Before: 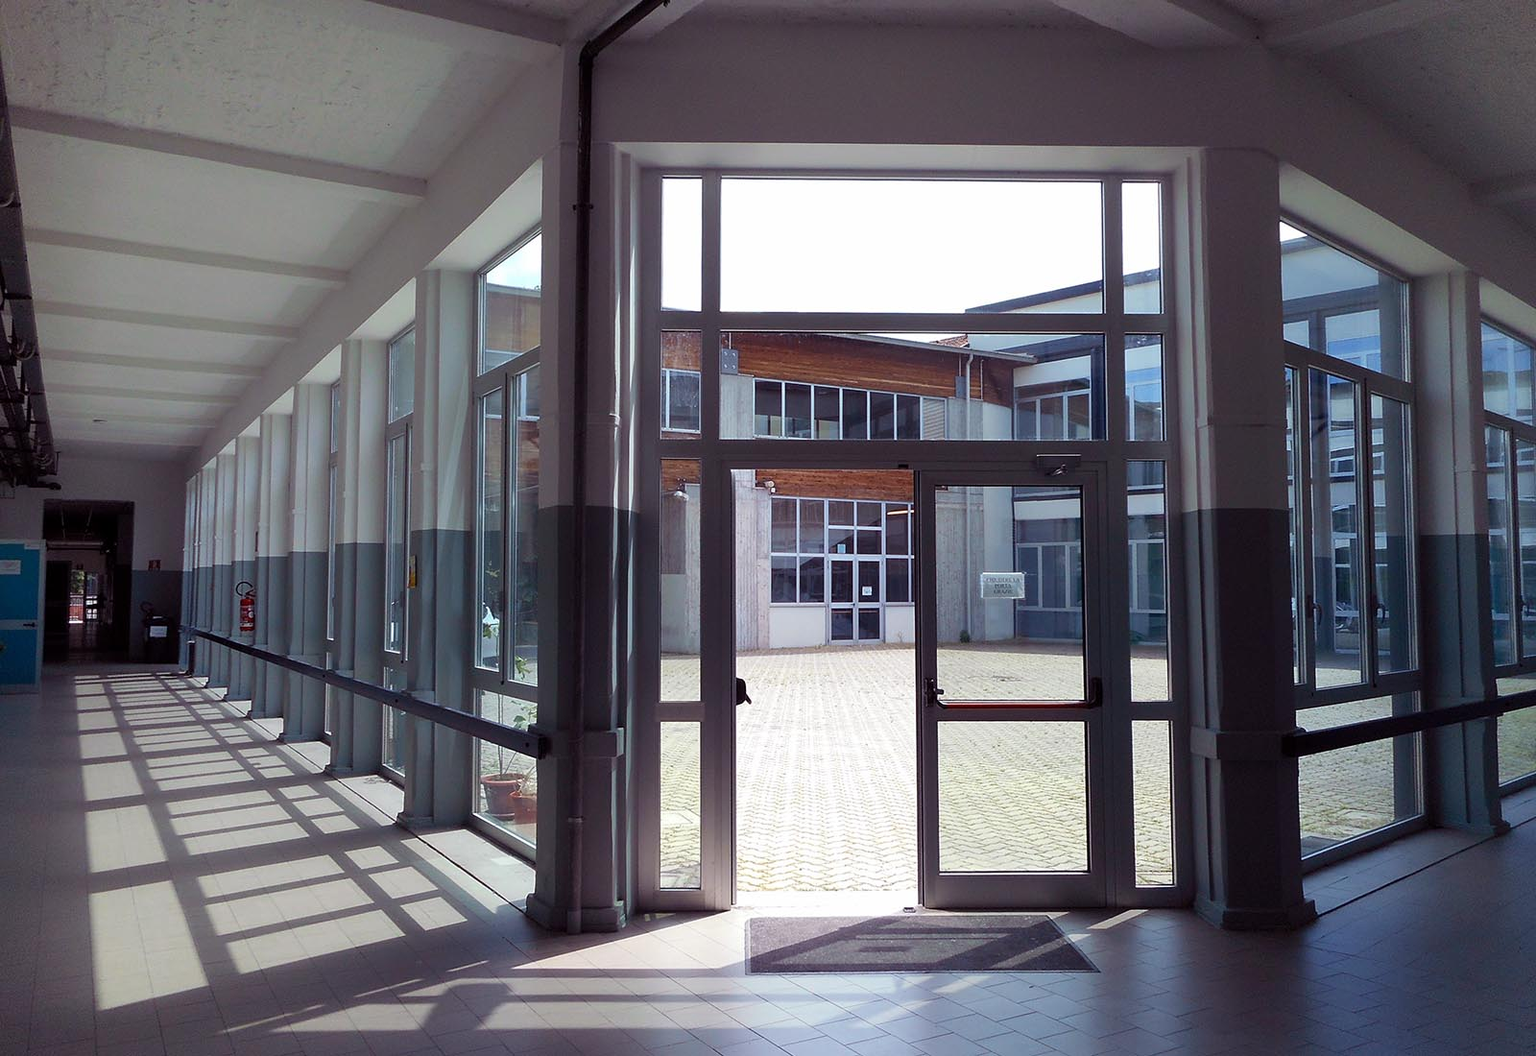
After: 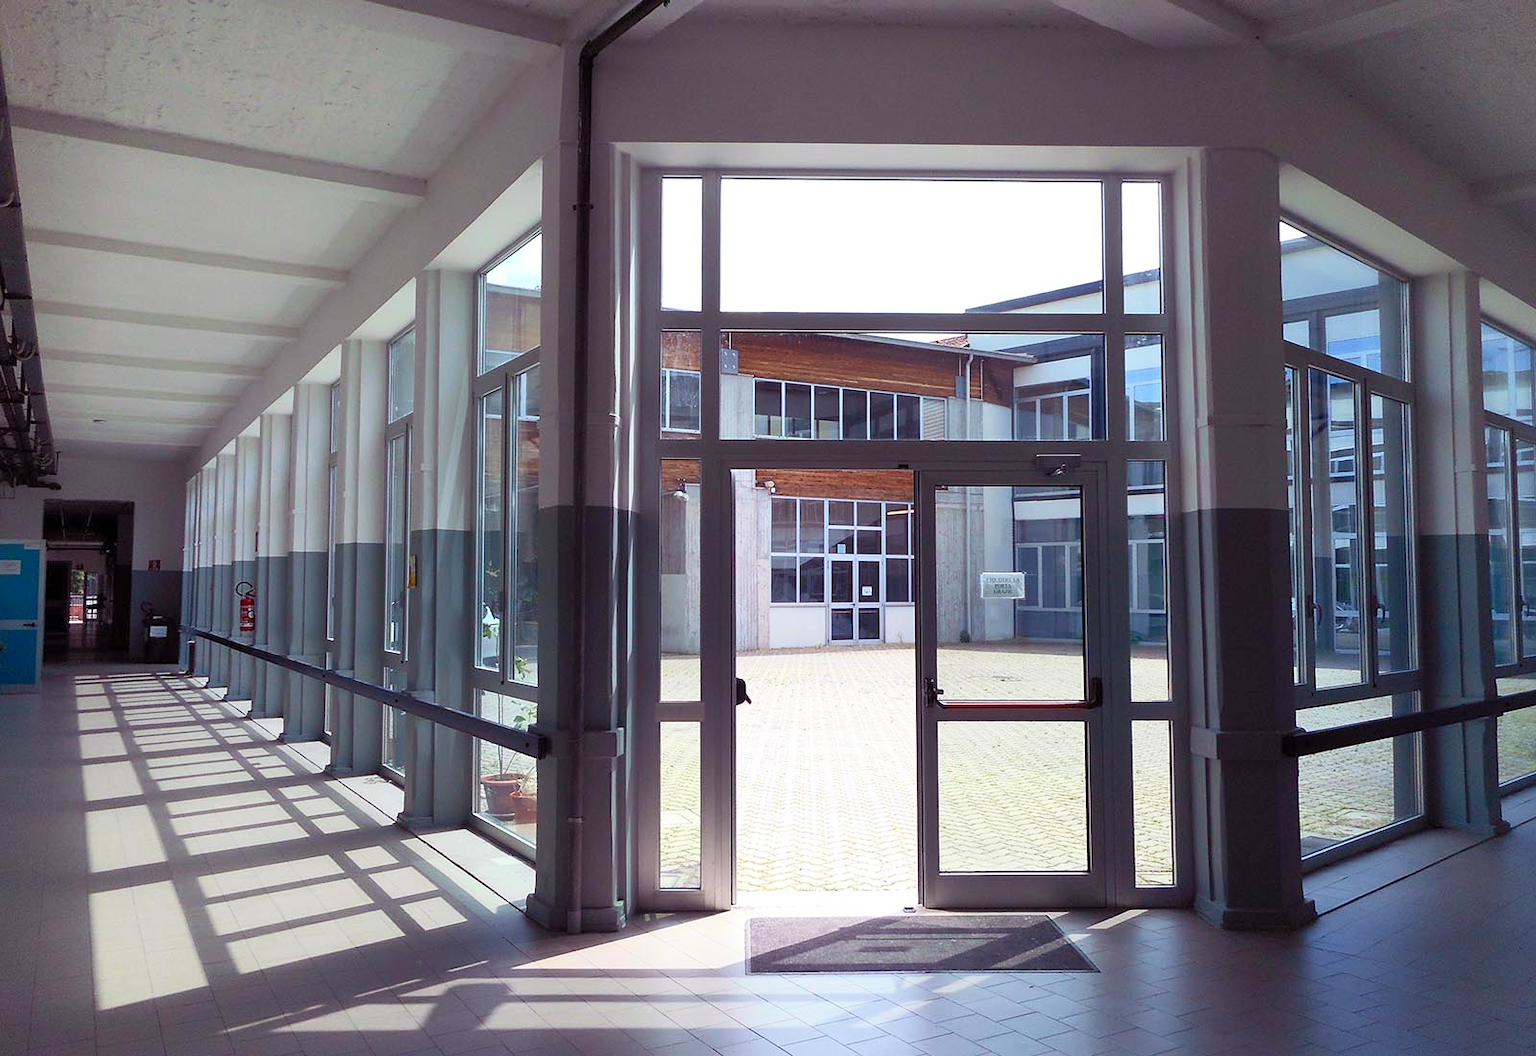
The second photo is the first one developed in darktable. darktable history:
shadows and highlights: shadows 43.06, highlights 6.94
contrast brightness saturation: contrast 0.2, brightness 0.15, saturation 0.14
